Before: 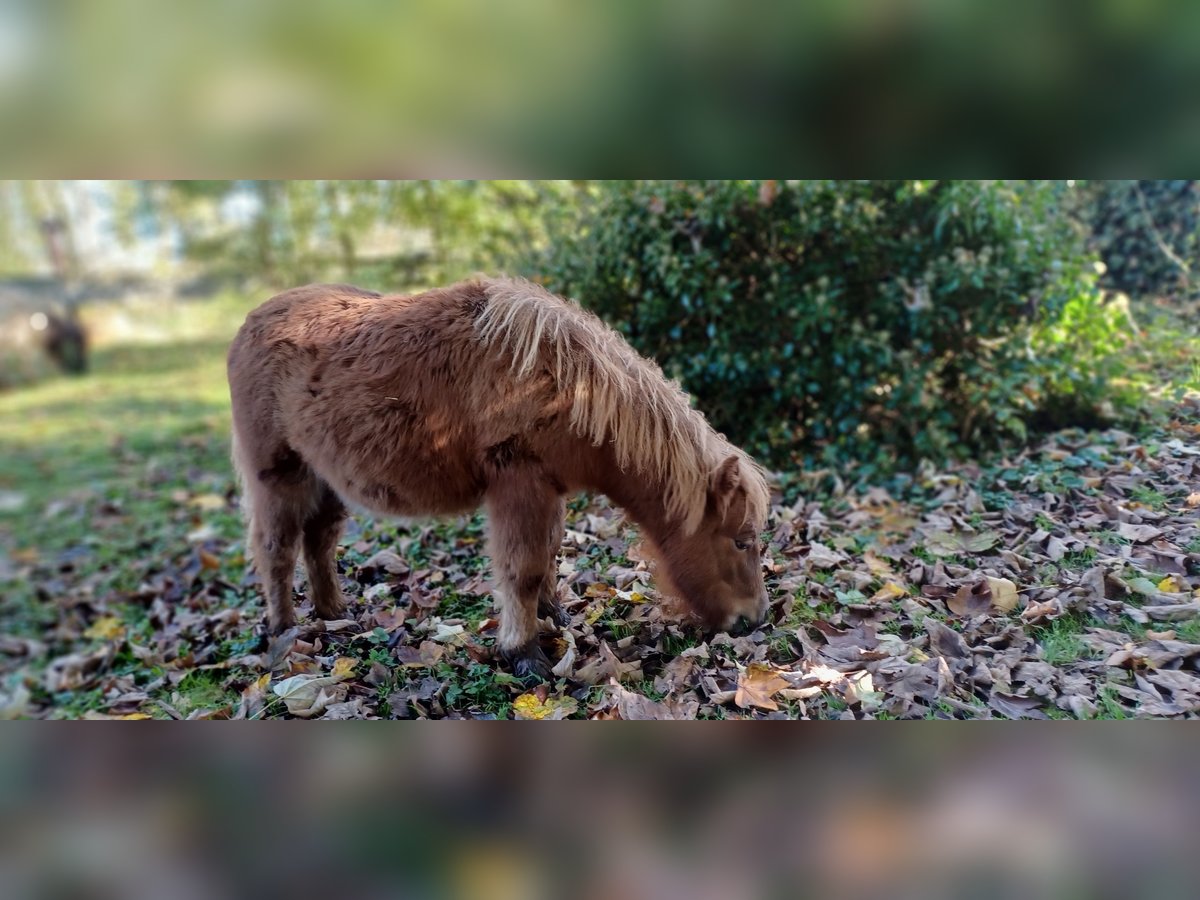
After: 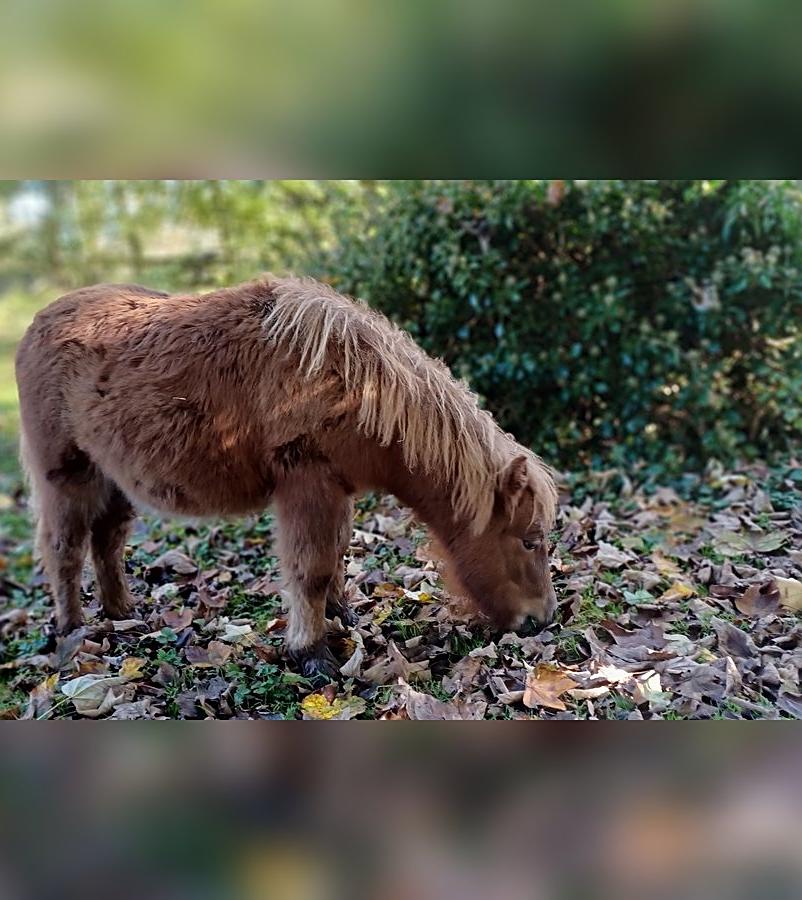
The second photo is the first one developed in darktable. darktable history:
sharpen: on, module defaults
tone equalizer: on, module defaults
crop and rotate: left 17.732%, right 15.423%
